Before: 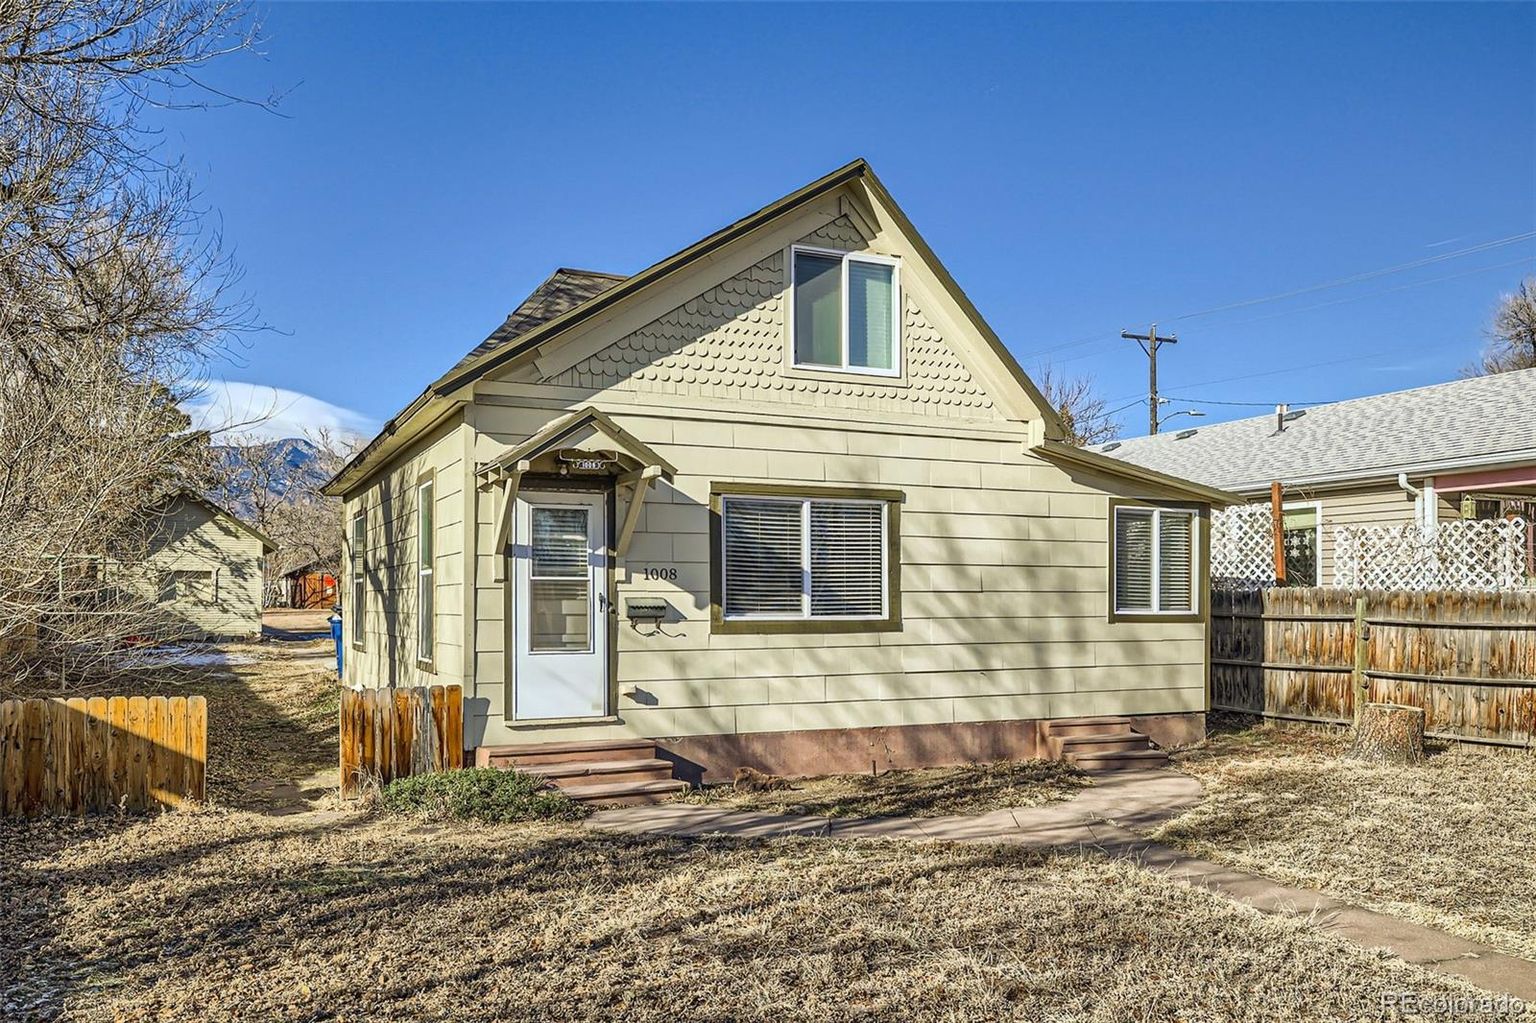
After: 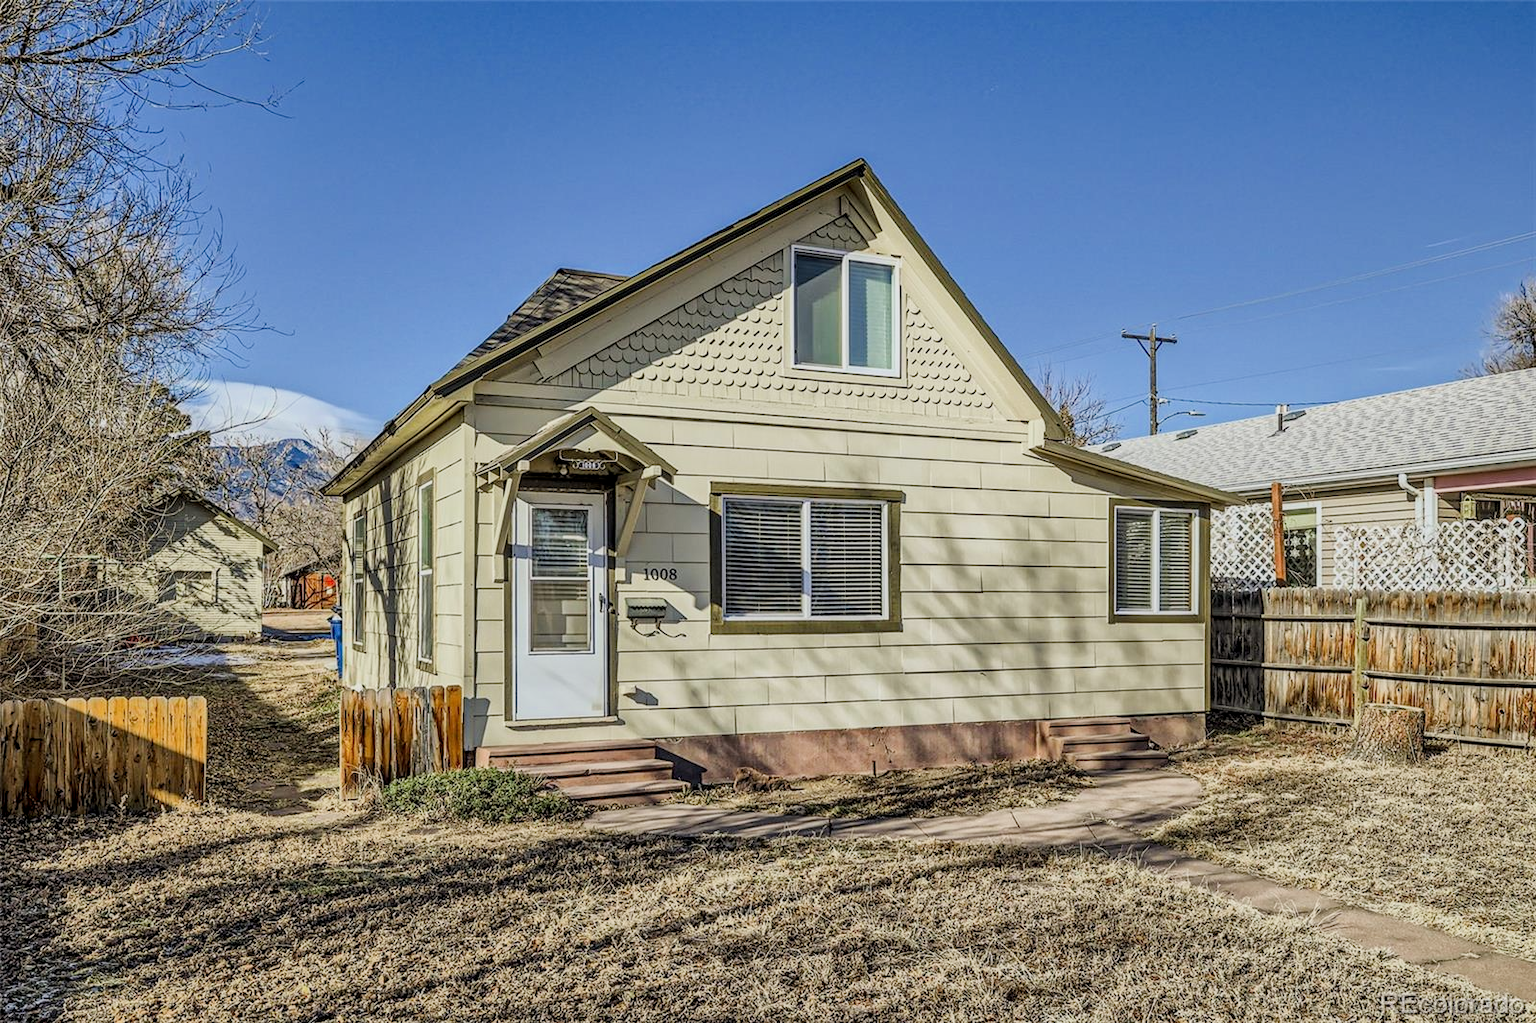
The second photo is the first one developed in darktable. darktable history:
filmic rgb: black relative exposure -7.98 EV, white relative exposure 3.96 EV, hardness 4.19, contrast 0.997
local contrast: on, module defaults
